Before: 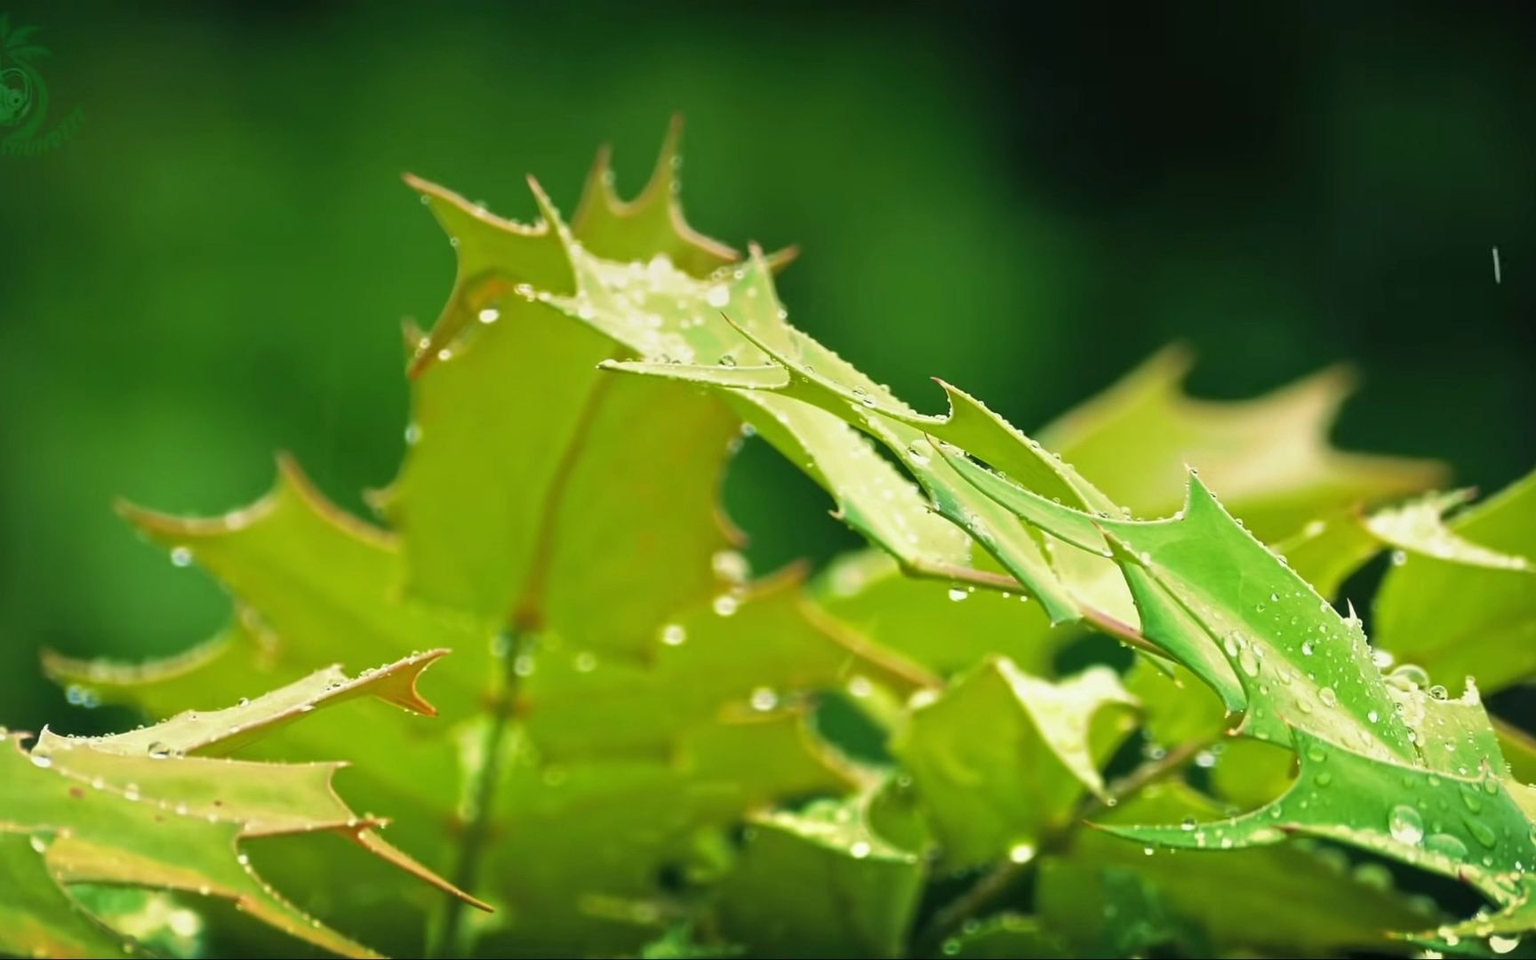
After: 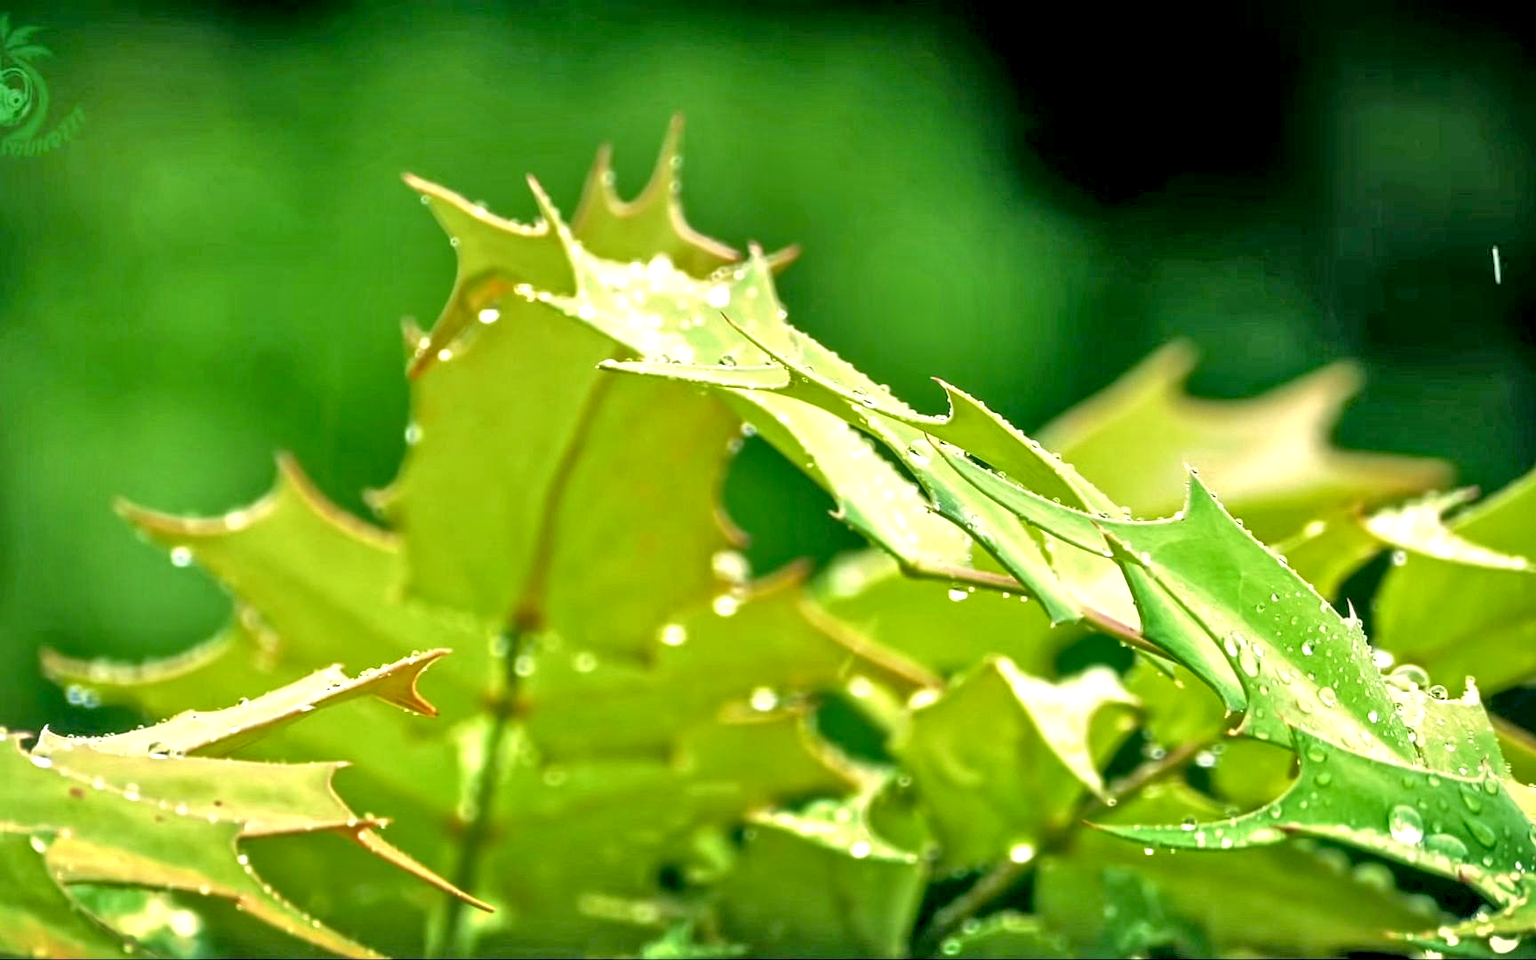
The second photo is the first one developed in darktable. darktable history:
local contrast: detail 160%
exposure: black level correction 0.005, exposure 0.281 EV, compensate exposure bias true, compensate highlight preservation false
tone equalizer: -7 EV 0.15 EV, -6 EV 0.611 EV, -5 EV 1.15 EV, -4 EV 1.32 EV, -3 EV 1.13 EV, -2 EV 0.6 EV, -1 EV 0.161 EV
